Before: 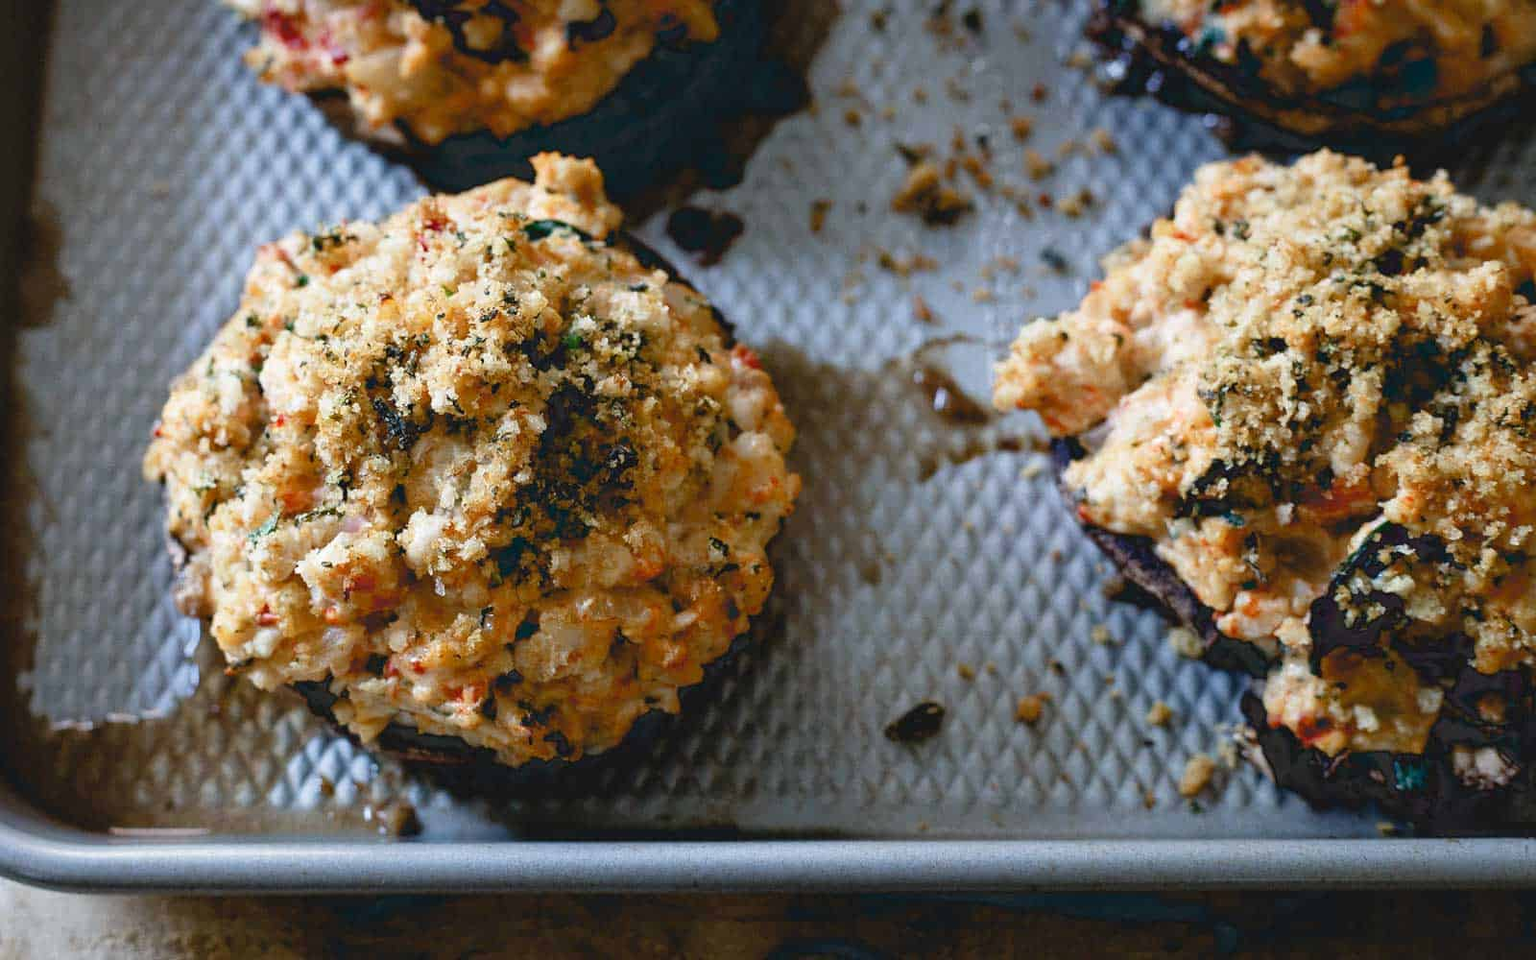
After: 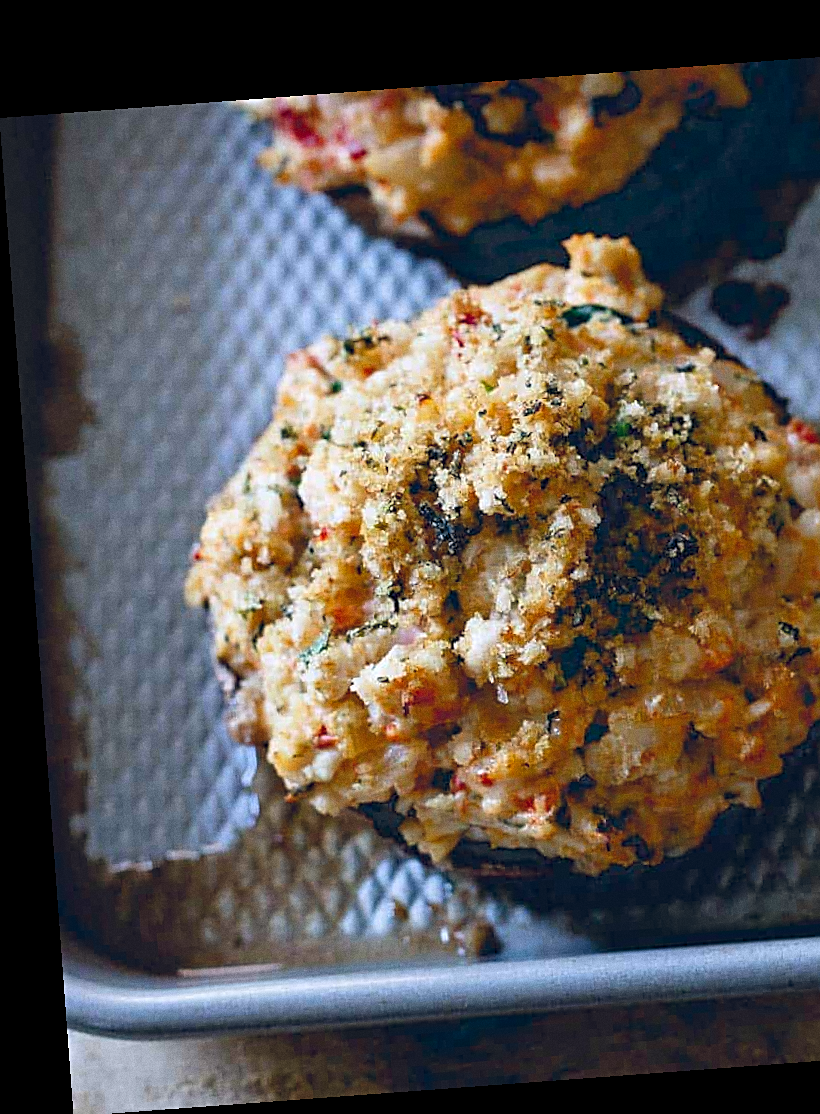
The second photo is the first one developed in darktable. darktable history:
color balance rgb: shadows lift › hue 87.51°, highlights gain › chroma 0.68%, highlights gain › hue 55.1°, global offset › chroma 0.13%, global offset › hue 253.66°, linear chroma grading › global chroma 0.5%, perceptual saturation grading › global saturation 16.38%
exposure: compensate highlight preservation false
crop and rotate: left 0%, top 0%, right 50.845%
grain: coarseness 0.09 ISO
sharpen: on, module defaults
white balance: red 0.967, blue 1.049
rotate and perspective: rotation -4.25°, automatic cropping off
